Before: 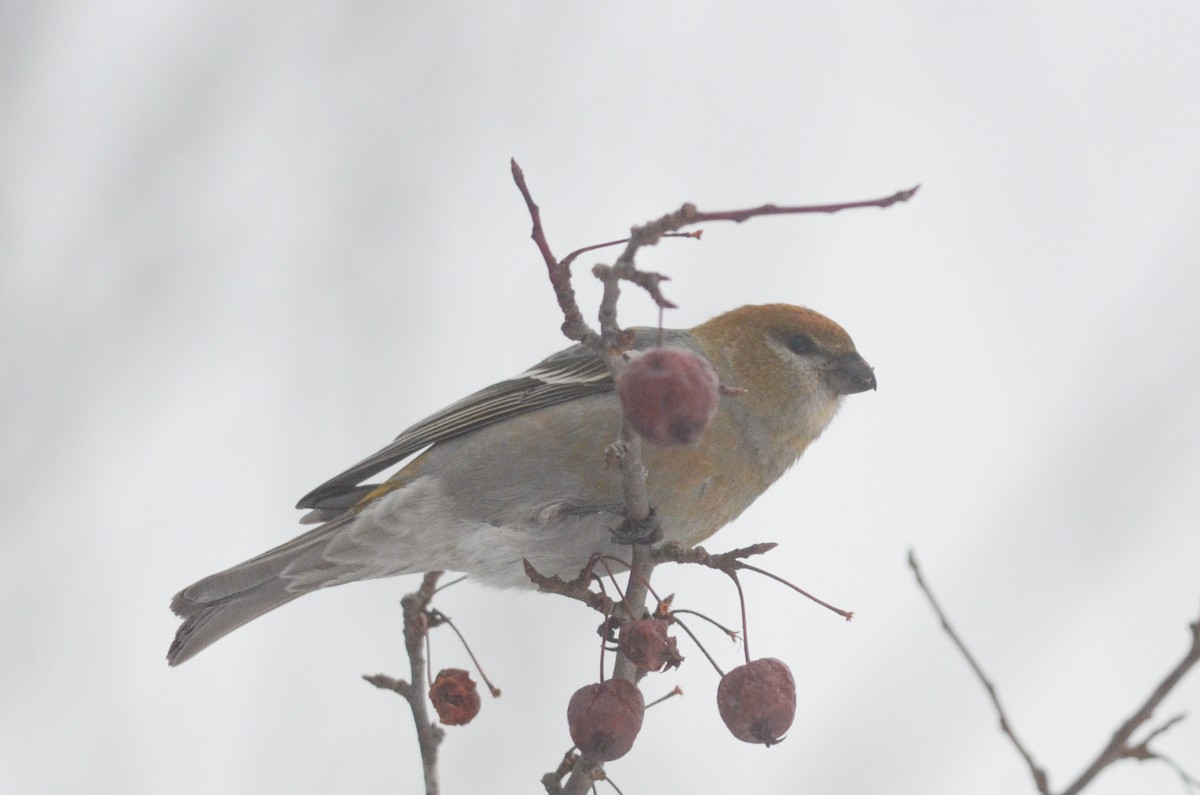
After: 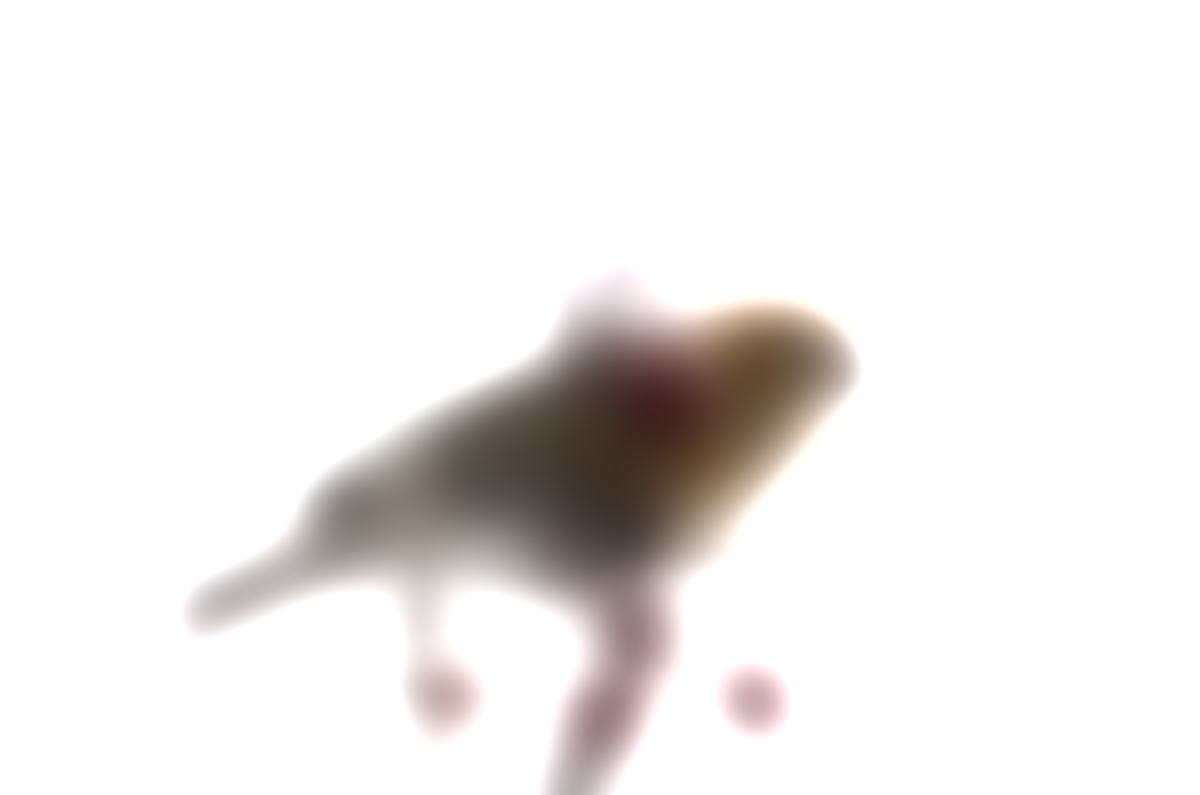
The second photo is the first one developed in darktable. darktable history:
lowpass: radius 31.92, contrast 1.72, brightness -0.98, saturation 0.94
local contrast: mode bilateral grid, contrast 20, coarseness 50, detail 130%, midtone range 0.2
color balance rgb: linear chroma grading › global chroma 25%, perceptual saturation grading › global saturation 40%, perceptual brilliance grading › global brilliance 30%, global vibrance 40%
